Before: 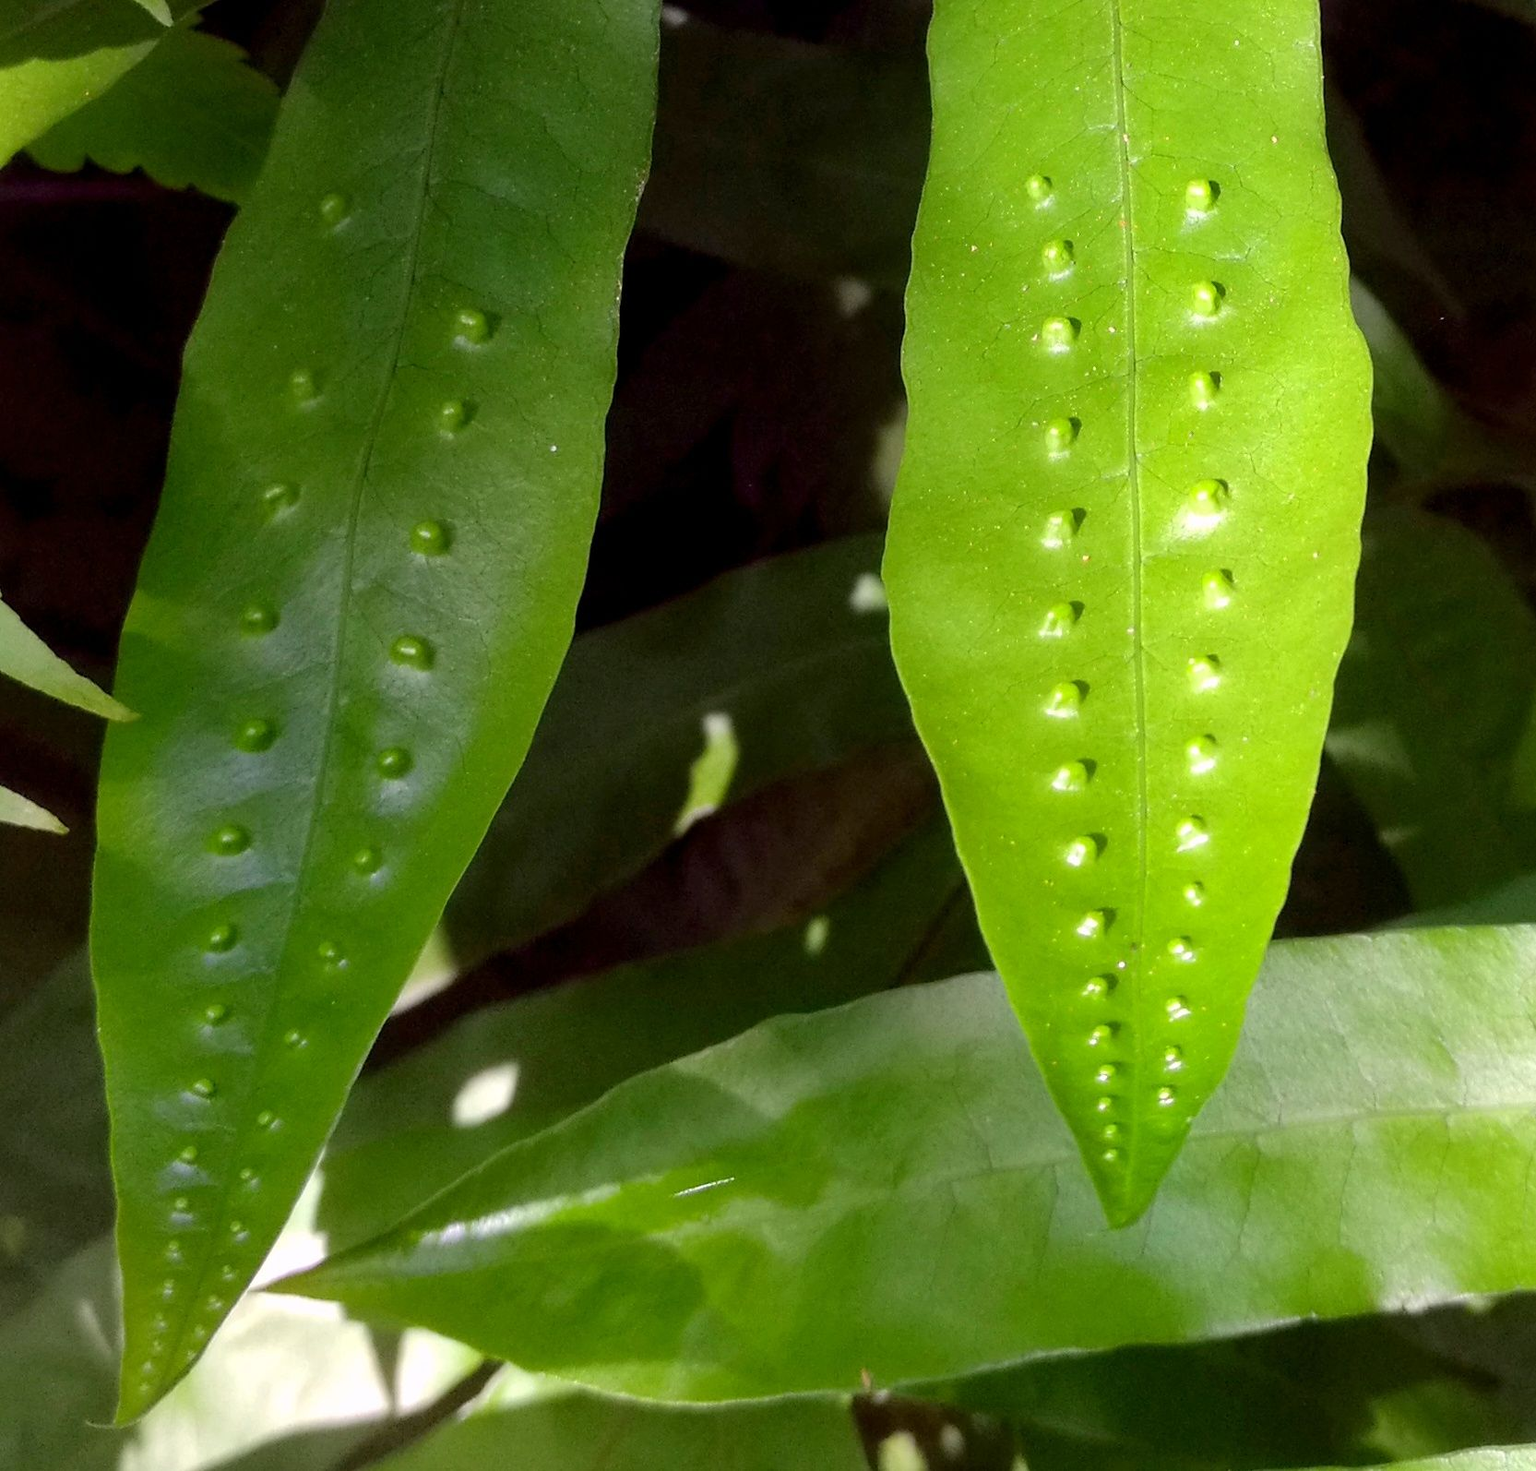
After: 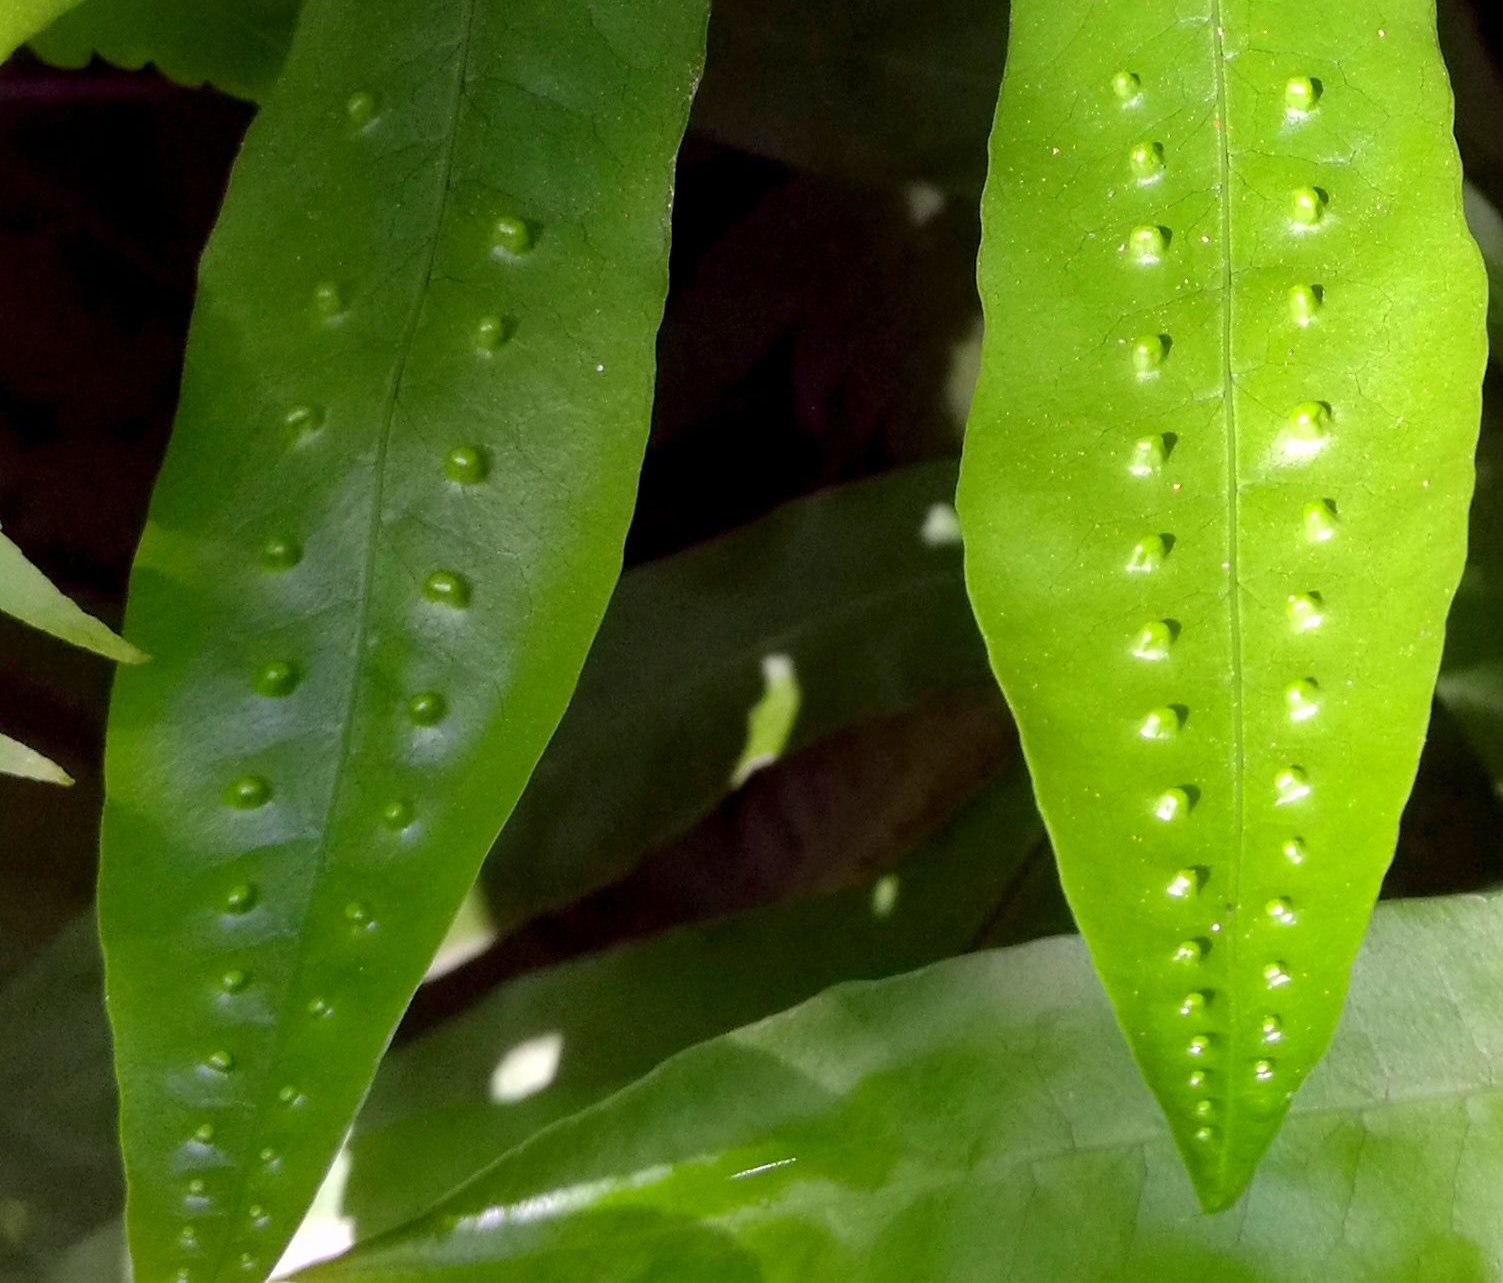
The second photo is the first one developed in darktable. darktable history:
crop: top 7.416%, right 9.686%, bottom 12.054%
